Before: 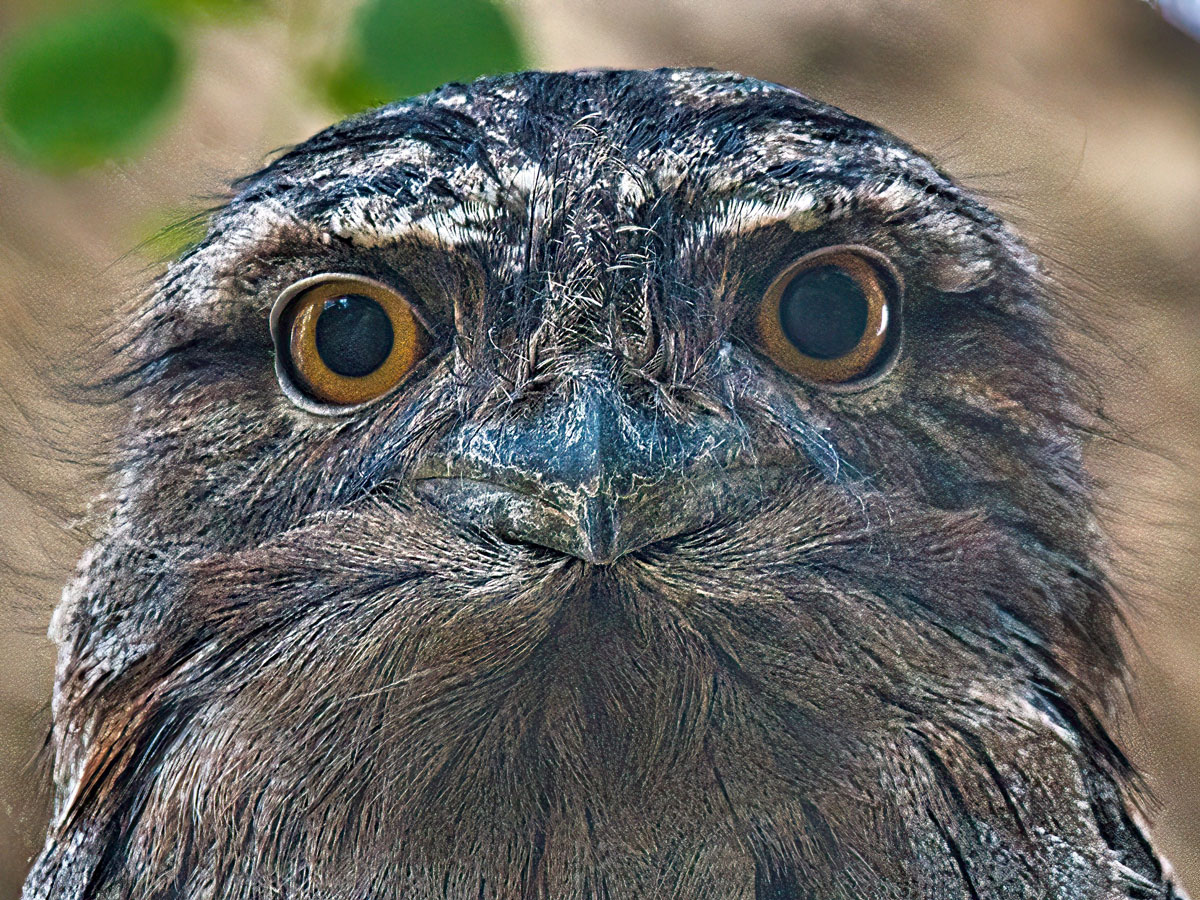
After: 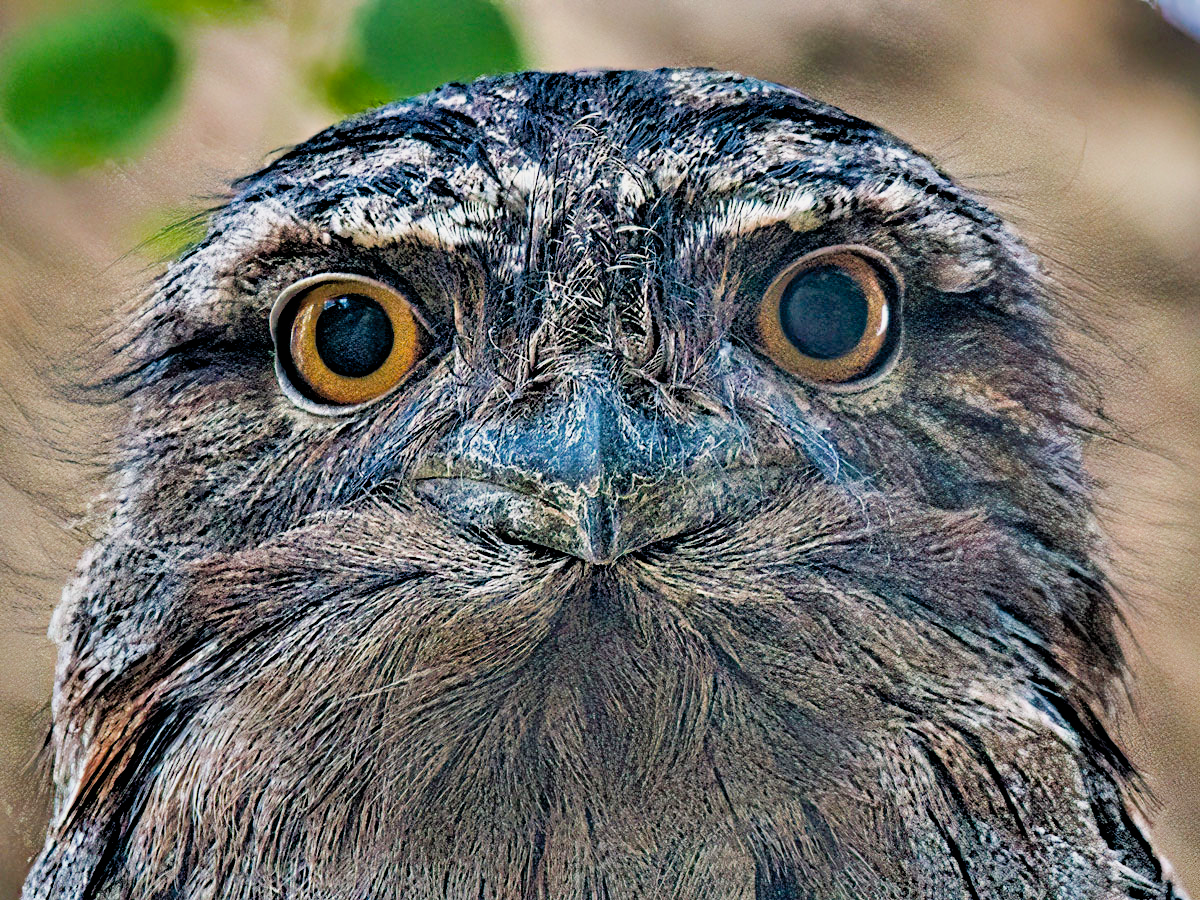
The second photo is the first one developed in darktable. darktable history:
filmic rgb: black relative exposure -7.65 EV, white relative exposure 4.56 EV, hardness 3.61, contrast 1.055, iterations of high-quality reconstruction 0
exposure: black level correction 0.001, exposure 0.499 EV, compensate highlight preservation false
shadows and highlights: shadows 60.9, highlights -60.03
contrast equalizer: y [[0.6 ×6], [0.55 ×6], [0 ×6], [0 ×6], [0 ×6]]
